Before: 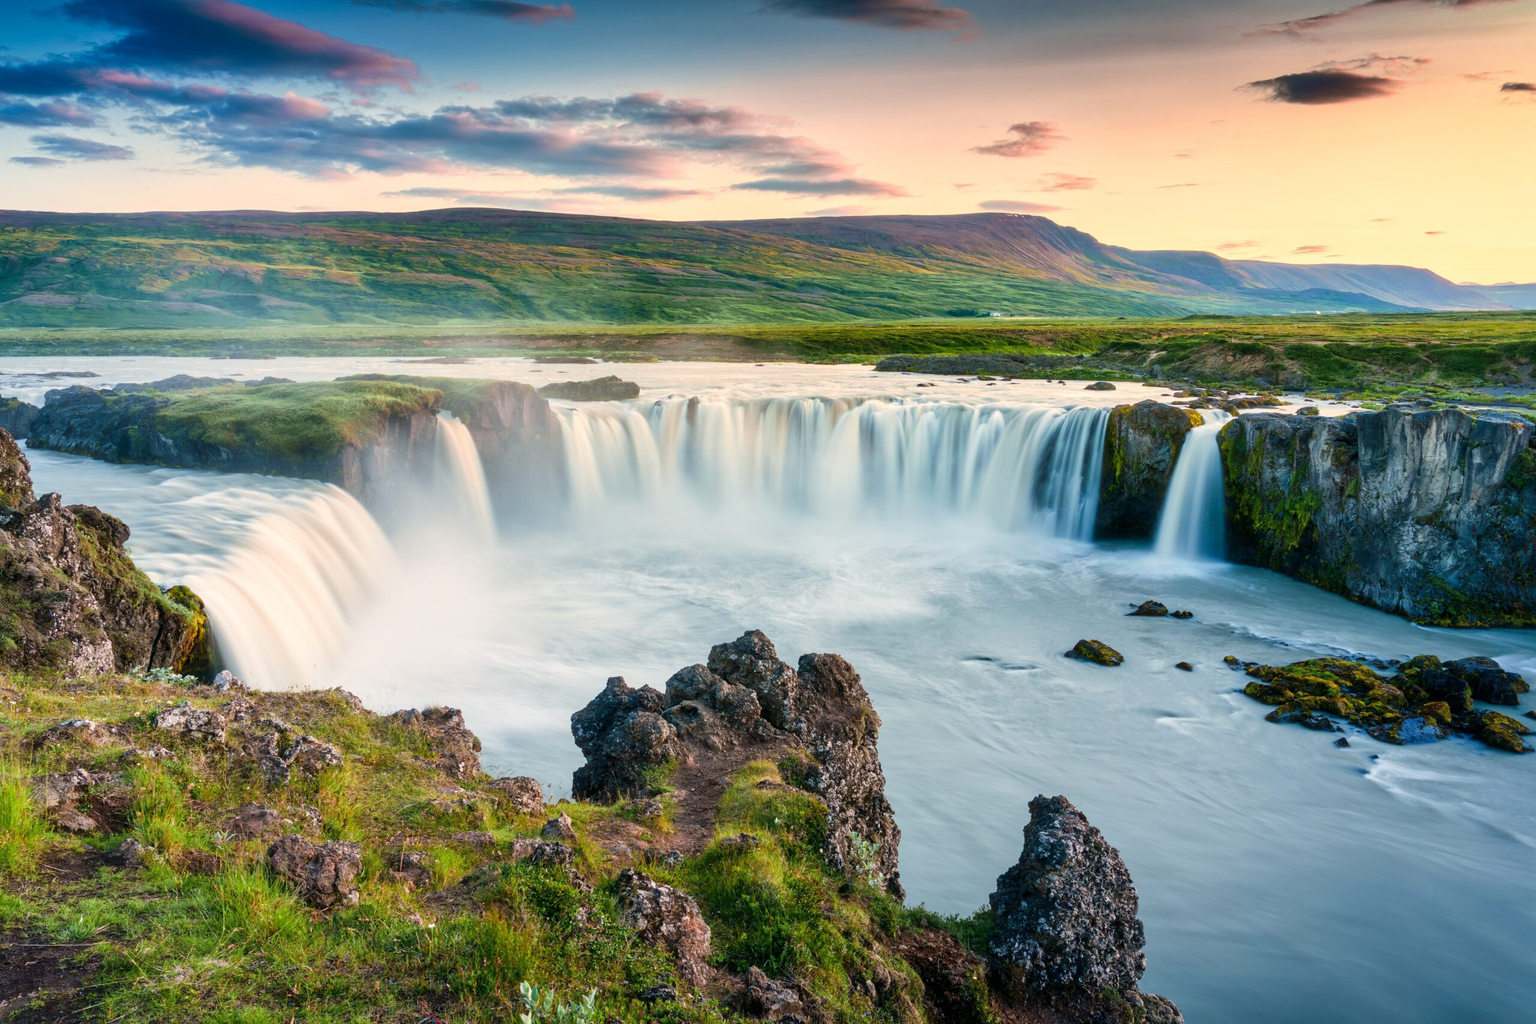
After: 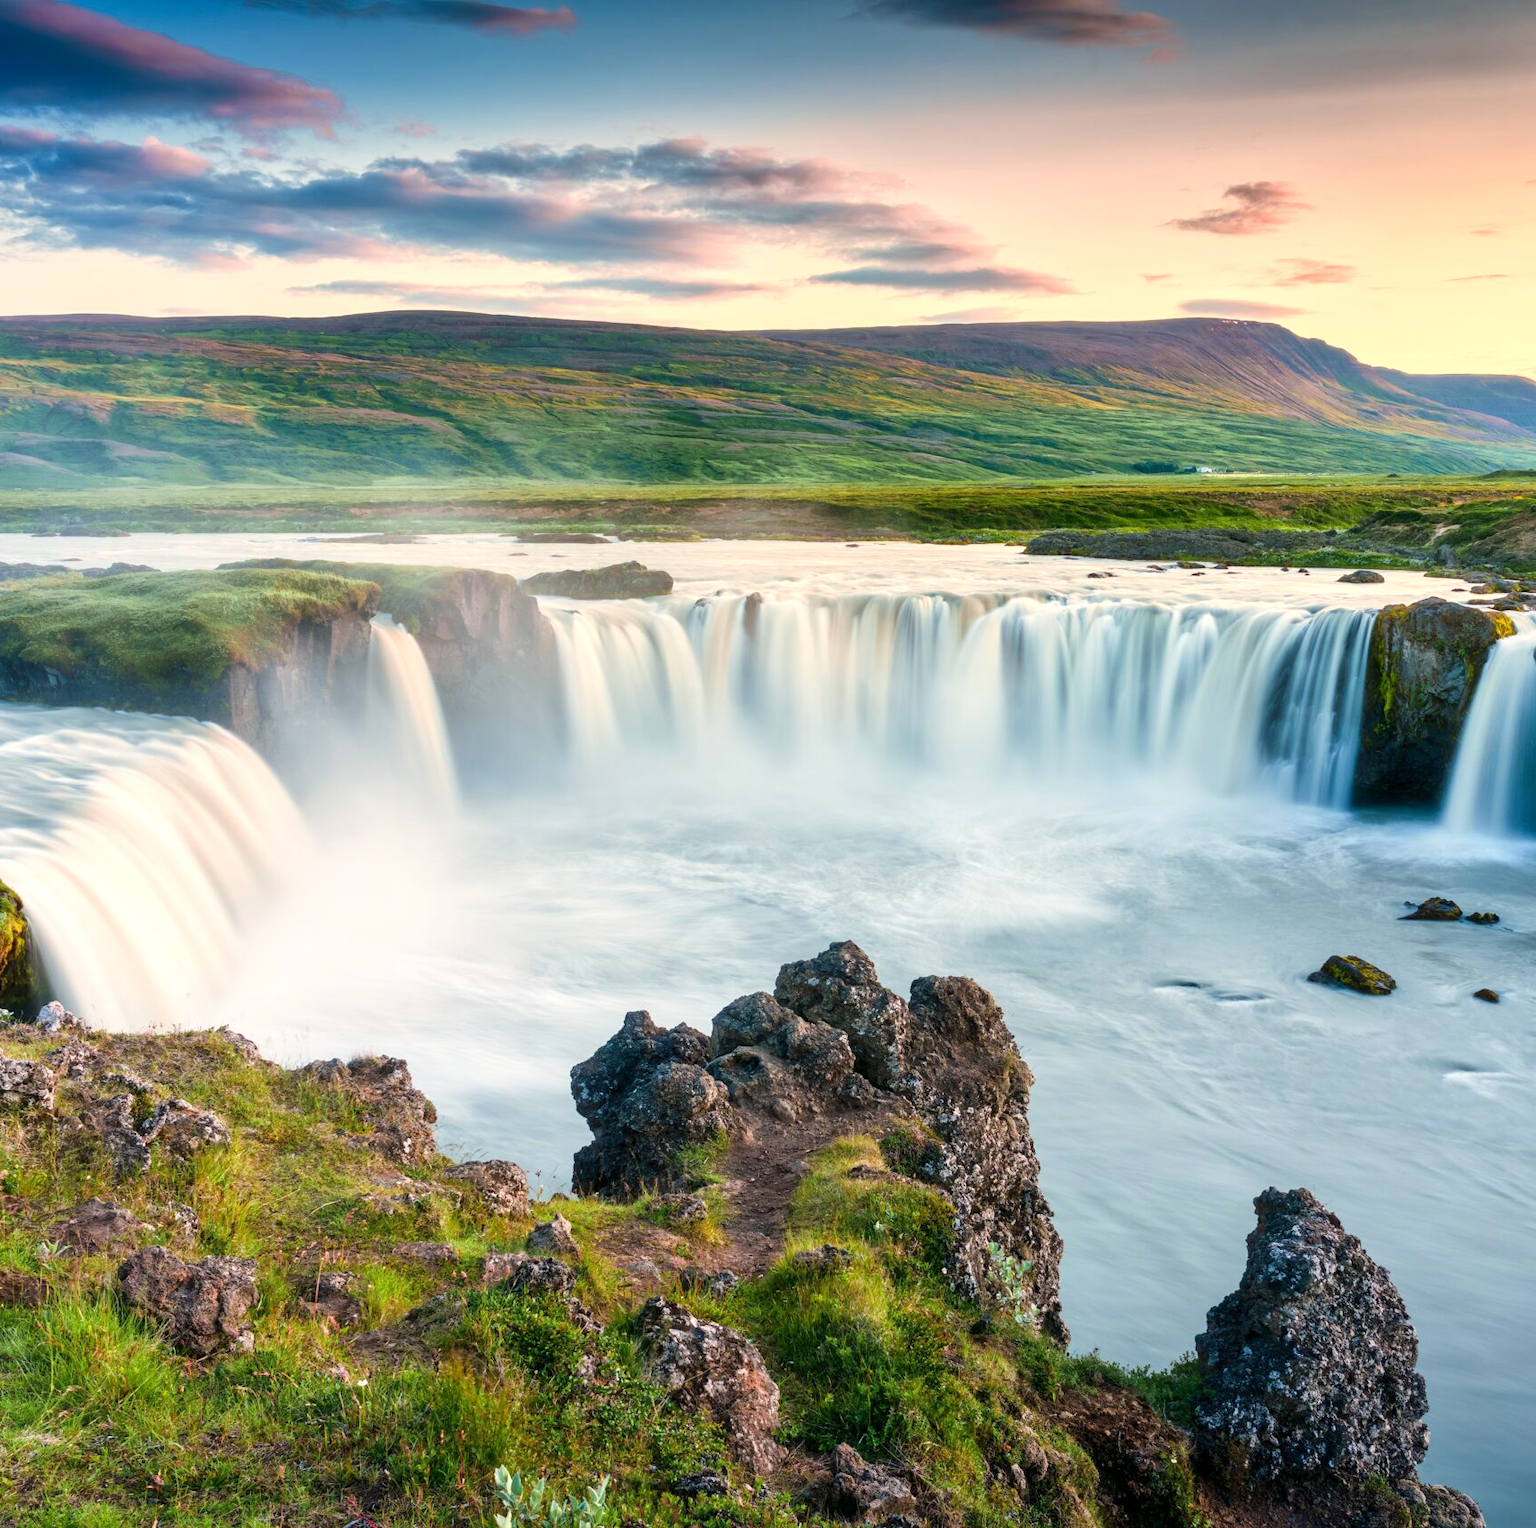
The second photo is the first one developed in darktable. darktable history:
crop and rotate: left 12.319%, right 20.72%
exposure: exposure 0.201 EV, compensate exposure bias true, compensate highlight preservation false
